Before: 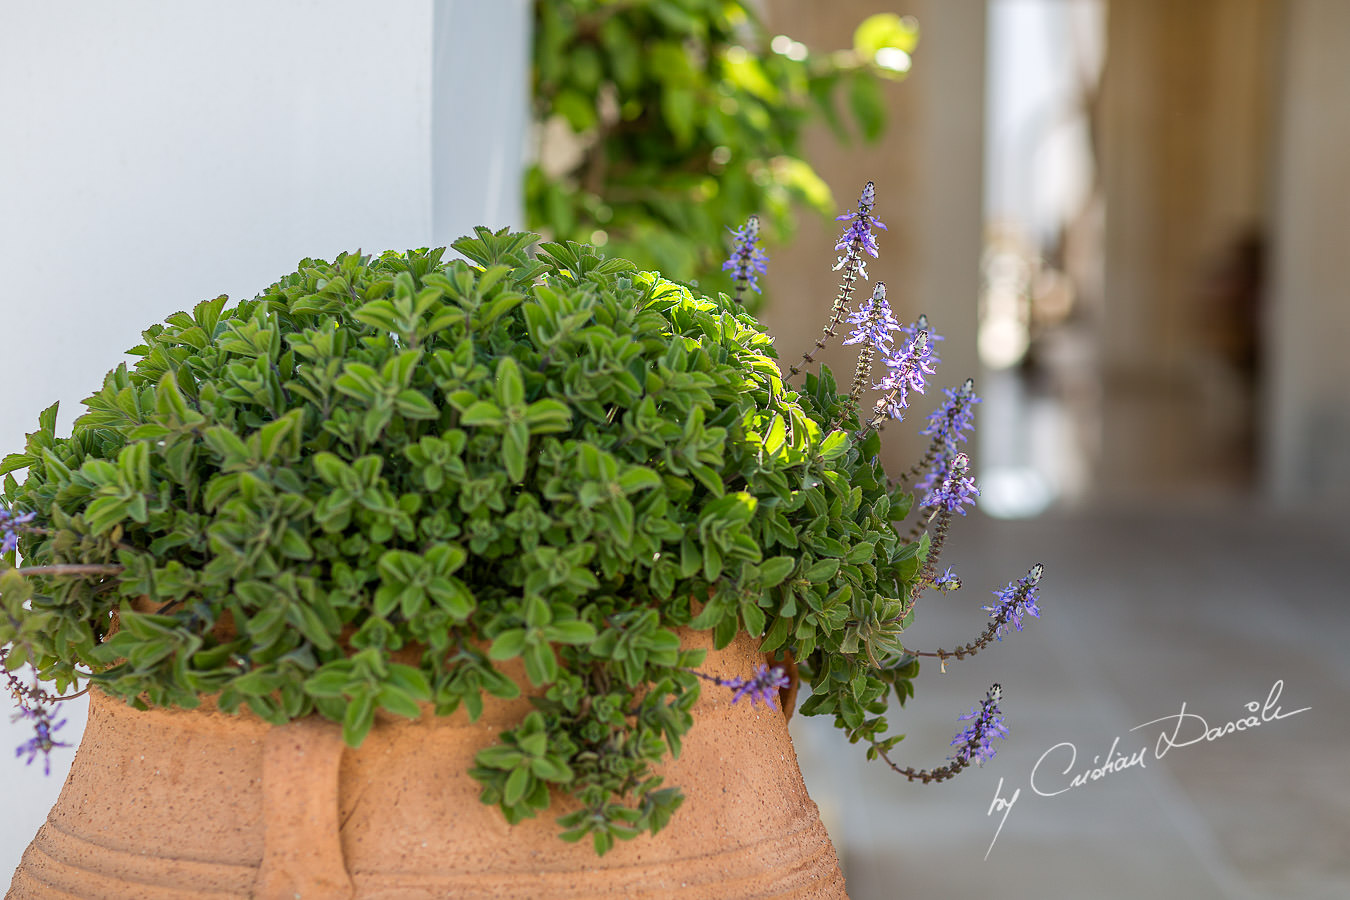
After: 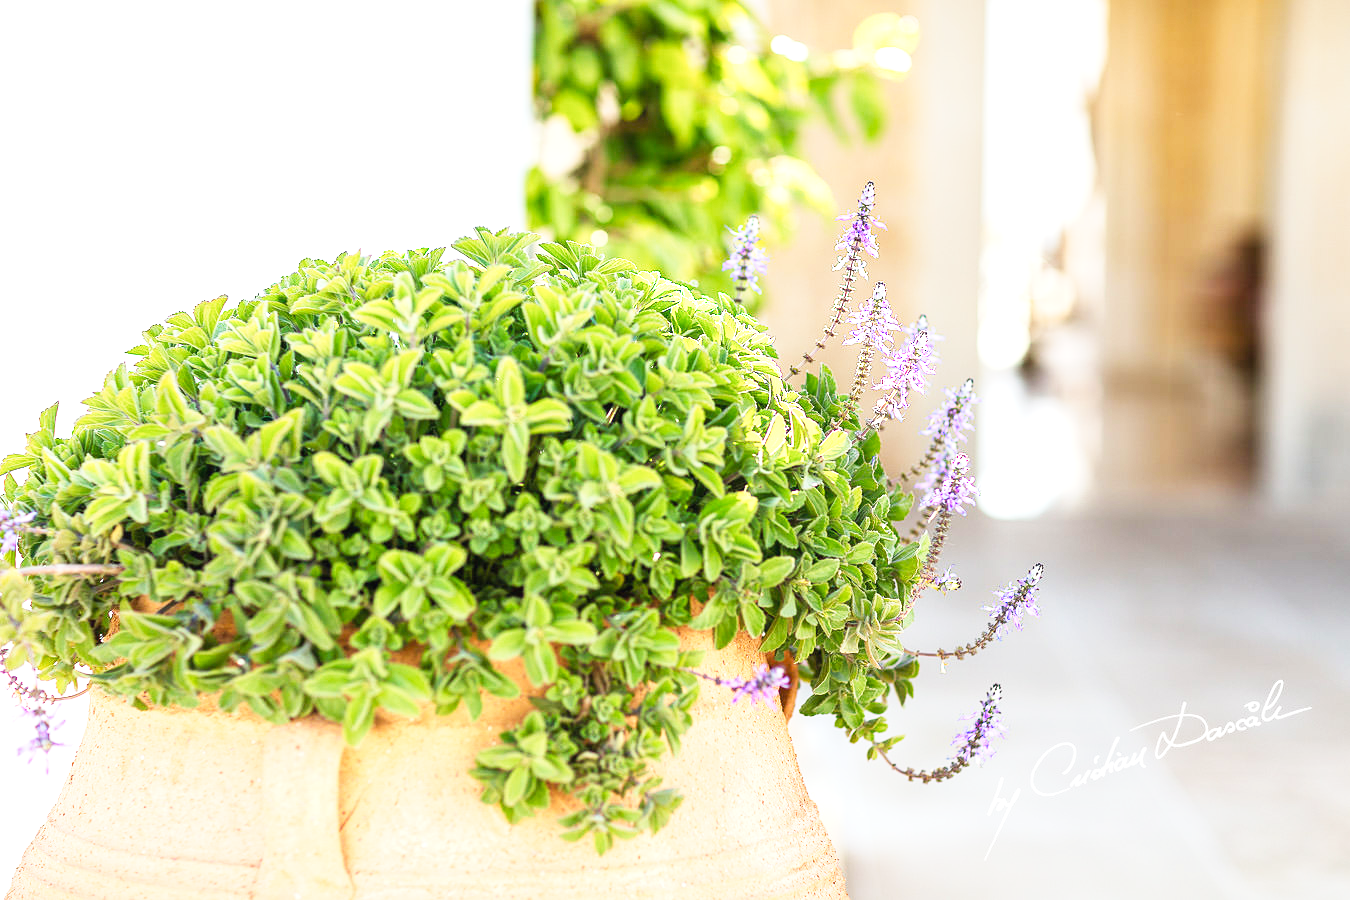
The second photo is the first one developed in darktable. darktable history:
tone curve: curves: ch0 [(0, 0.017) (0.259, 0.344) (0.593, 0.778) (0.786, 0.931) (1, 0.999)]; ch1 [(0, 0) (0.405, 0.387) (0.442, 0.47) (0.492, 0.5) (0.511, 0.503) (0.548, 0.596) (0.7, 0.795) (1, 1)]; ch2 [(0, 0) (0.411, 0.433) (0.5, 0.504) (0.535, 0.581) (1, 1)], preserve colors none
exposure: black level correction 0, exposure 1.3 EV, compensate highlight preservation false
